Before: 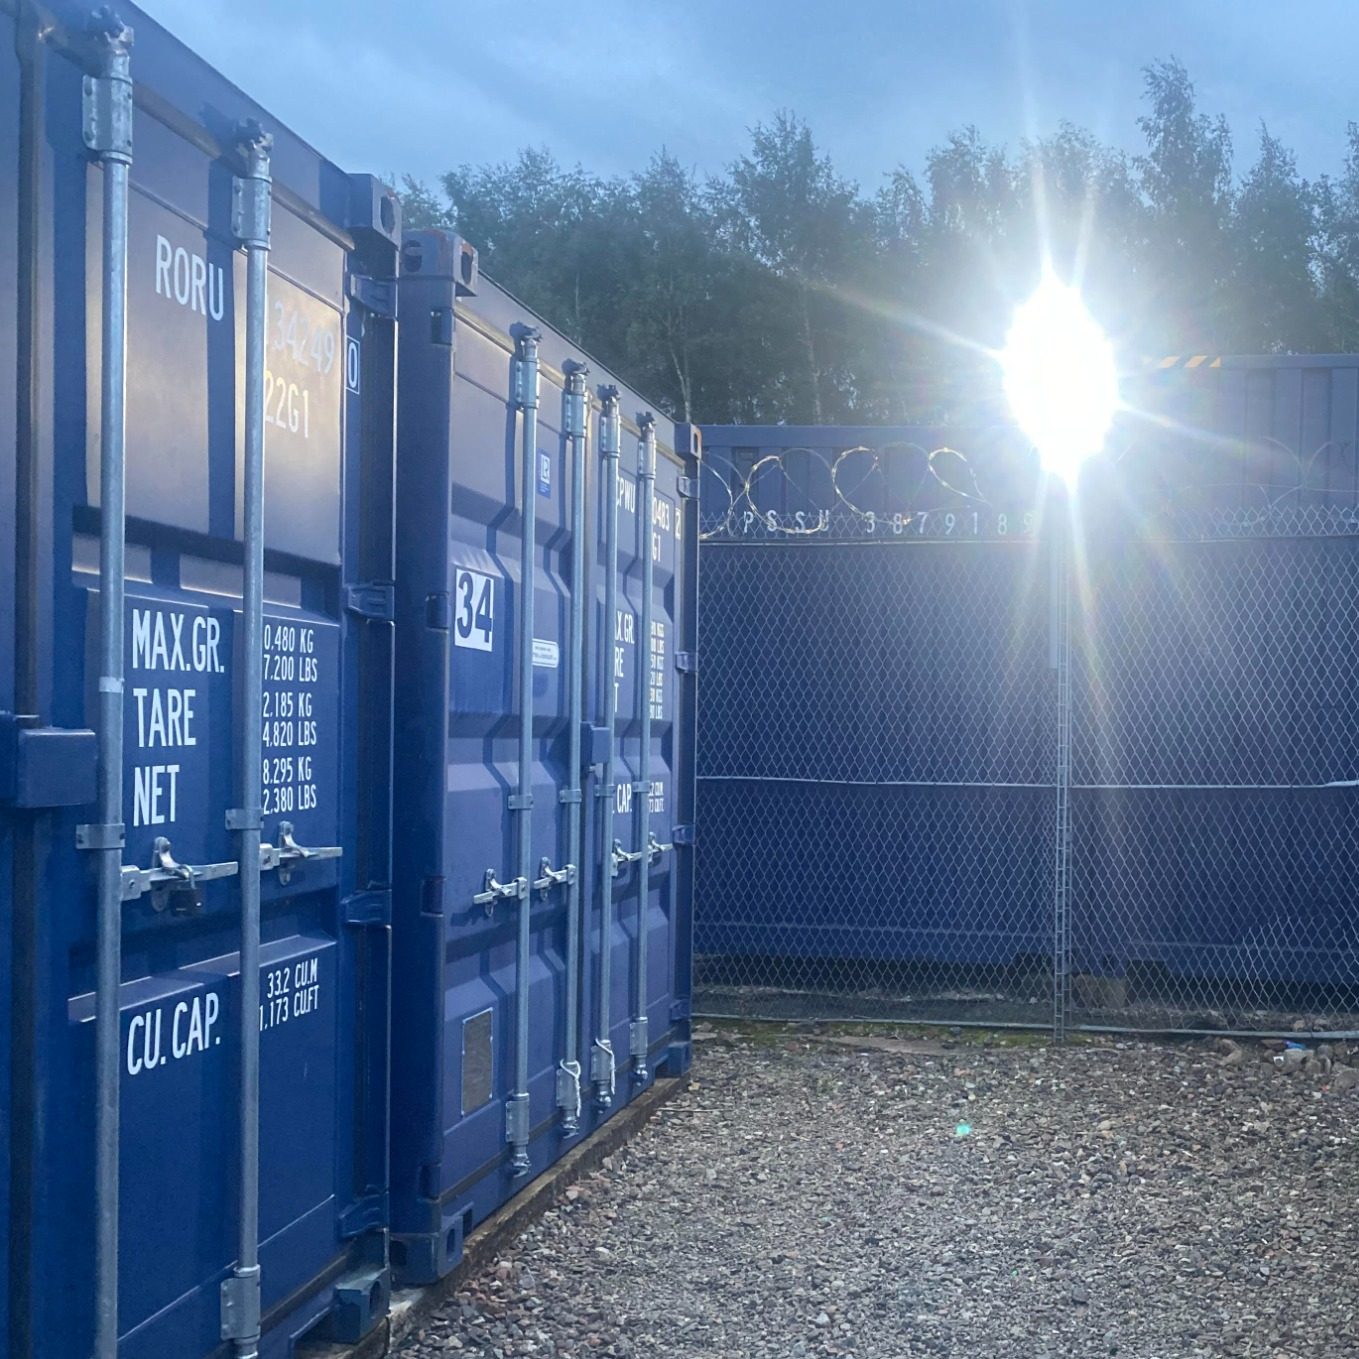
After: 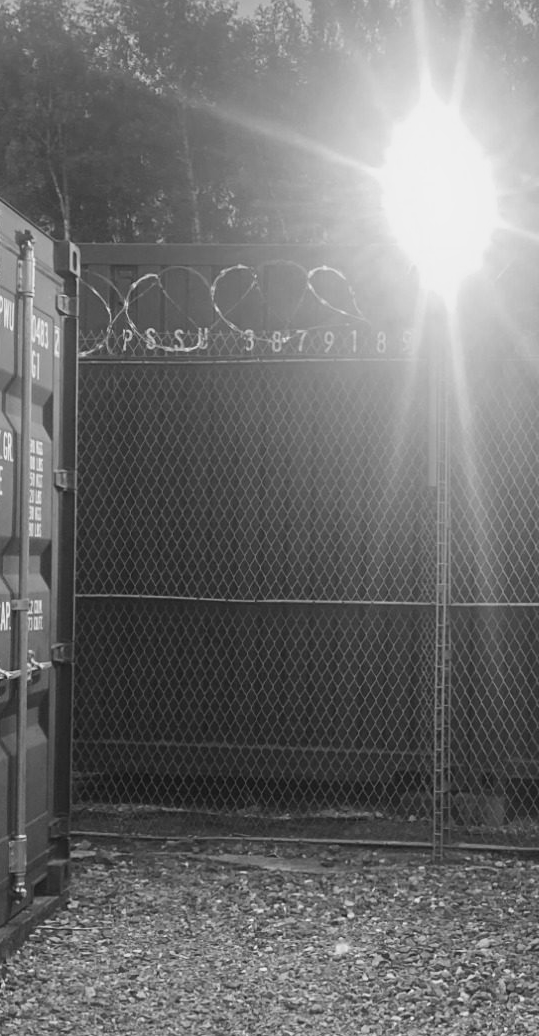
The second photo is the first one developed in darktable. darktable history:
contrast brightness saturation: contrast 0.09, saturation 0.28
monochrome: a 73.58, b 64.21
crop: left 45.721%, top 13.393%, right 14.118%, bottom 10.01%
